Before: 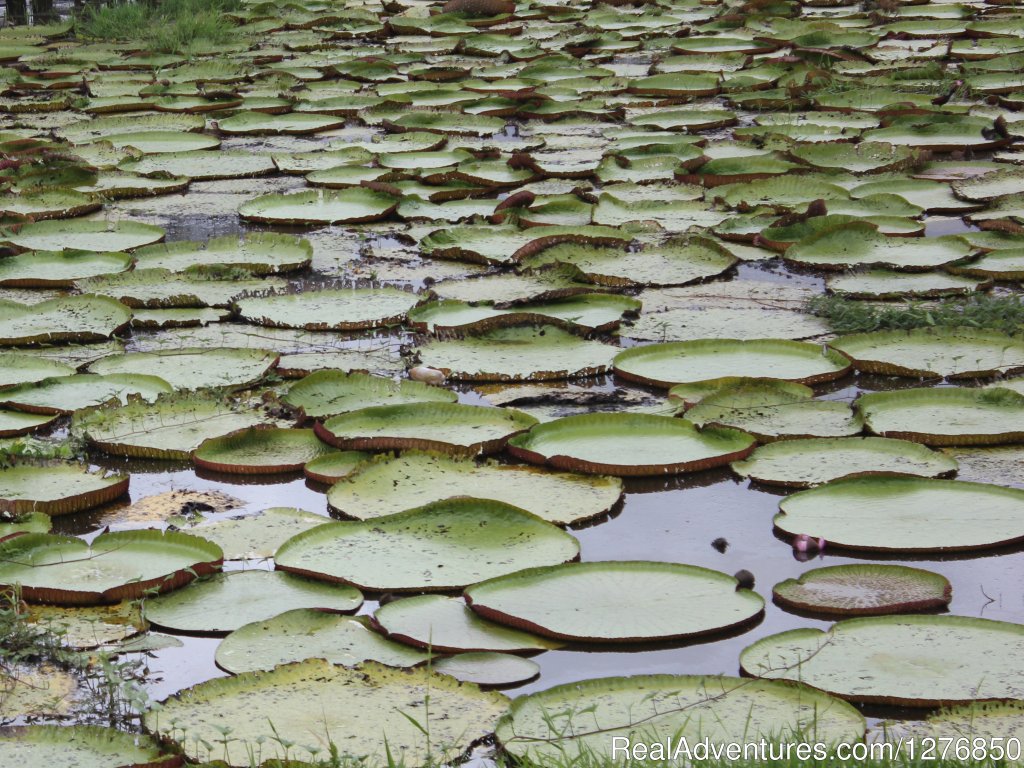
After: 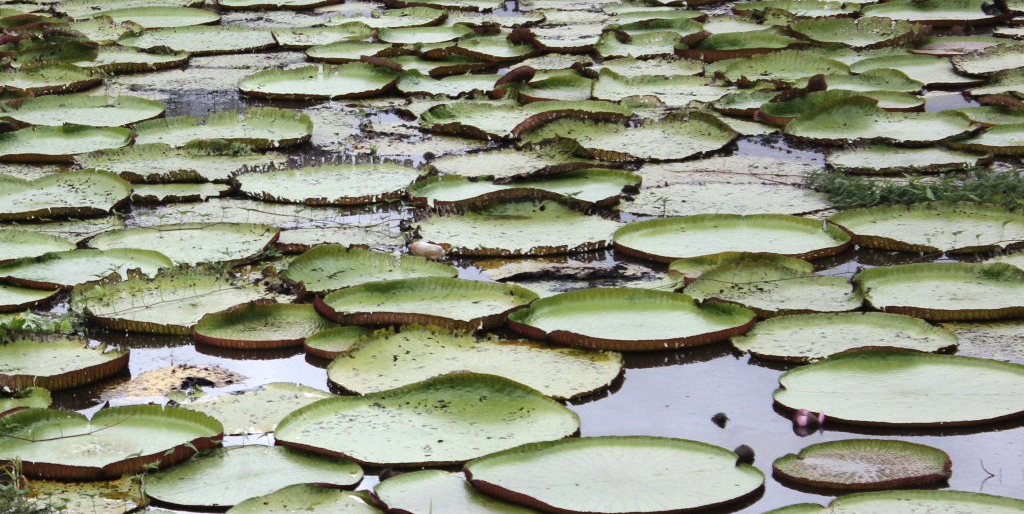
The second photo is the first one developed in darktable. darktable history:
tone equalizer: -8 EV -0.38 EV, -7 EV -0.417 EV, -6 EV -0.371 EV, -5 EV -0.239 EV, -3 EV 0.255 EV, -2 EV 0.308 EV, -1 EV 0.414 EV, +0 EV 0.395 EV, edges refinement/feathering 500, mask exposure compensation -1.57 EV, preserve details no
crop: top 16.291%, bottom 16.727%
